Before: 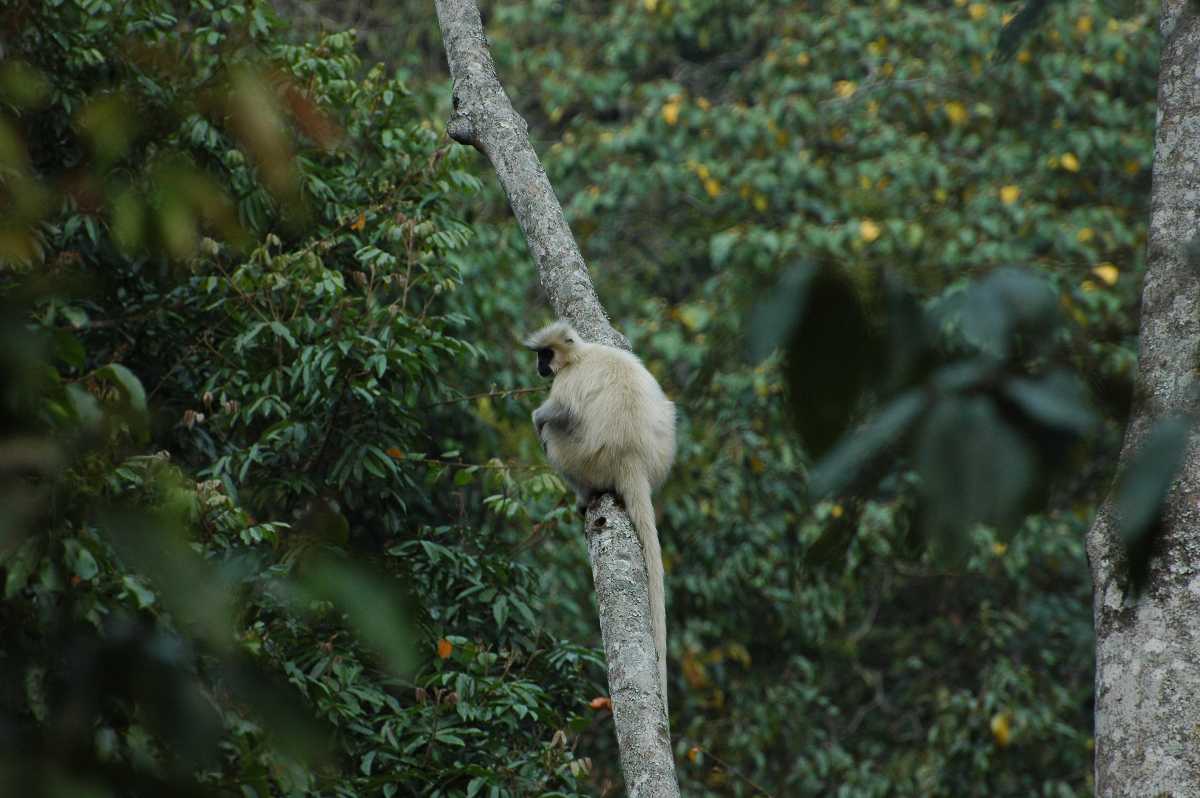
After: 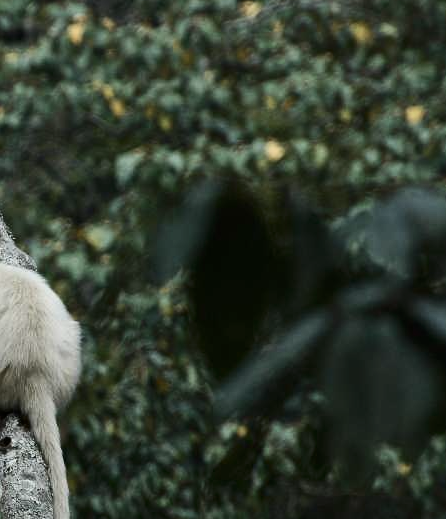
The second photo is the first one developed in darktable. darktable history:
contrast brightness saturation: contrast 0.251, saturation -0.32
crop and rotate: left 49.653%, top 10.128%, right 13.113%, bottom 24.795%
